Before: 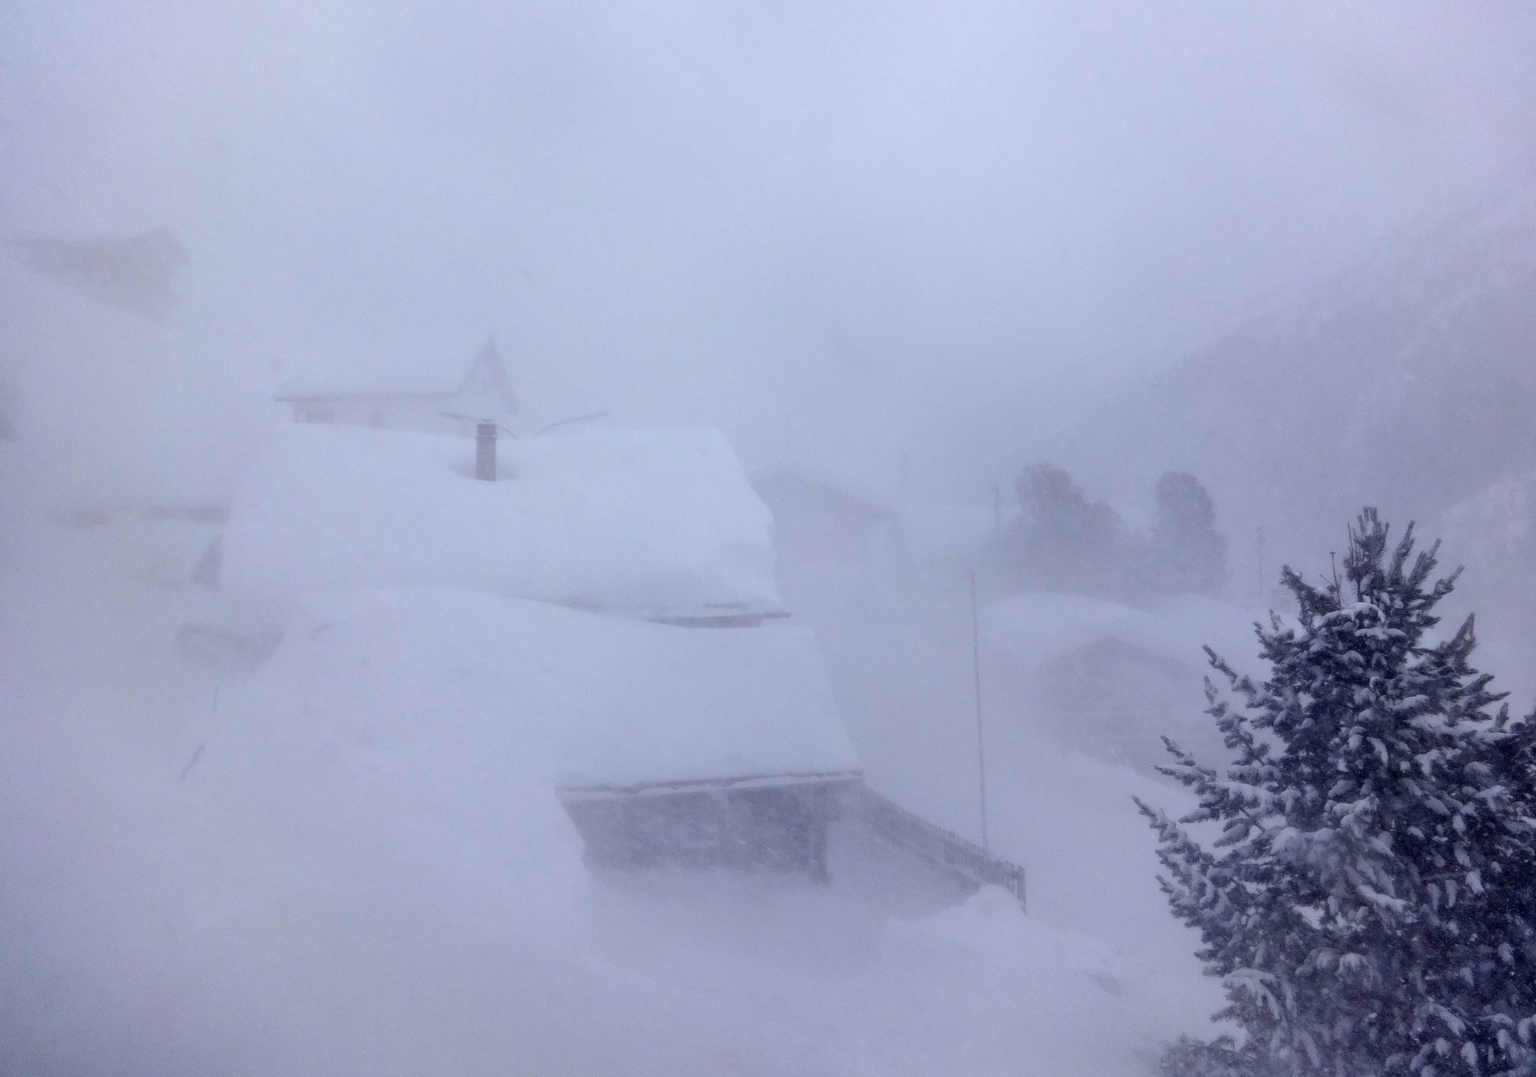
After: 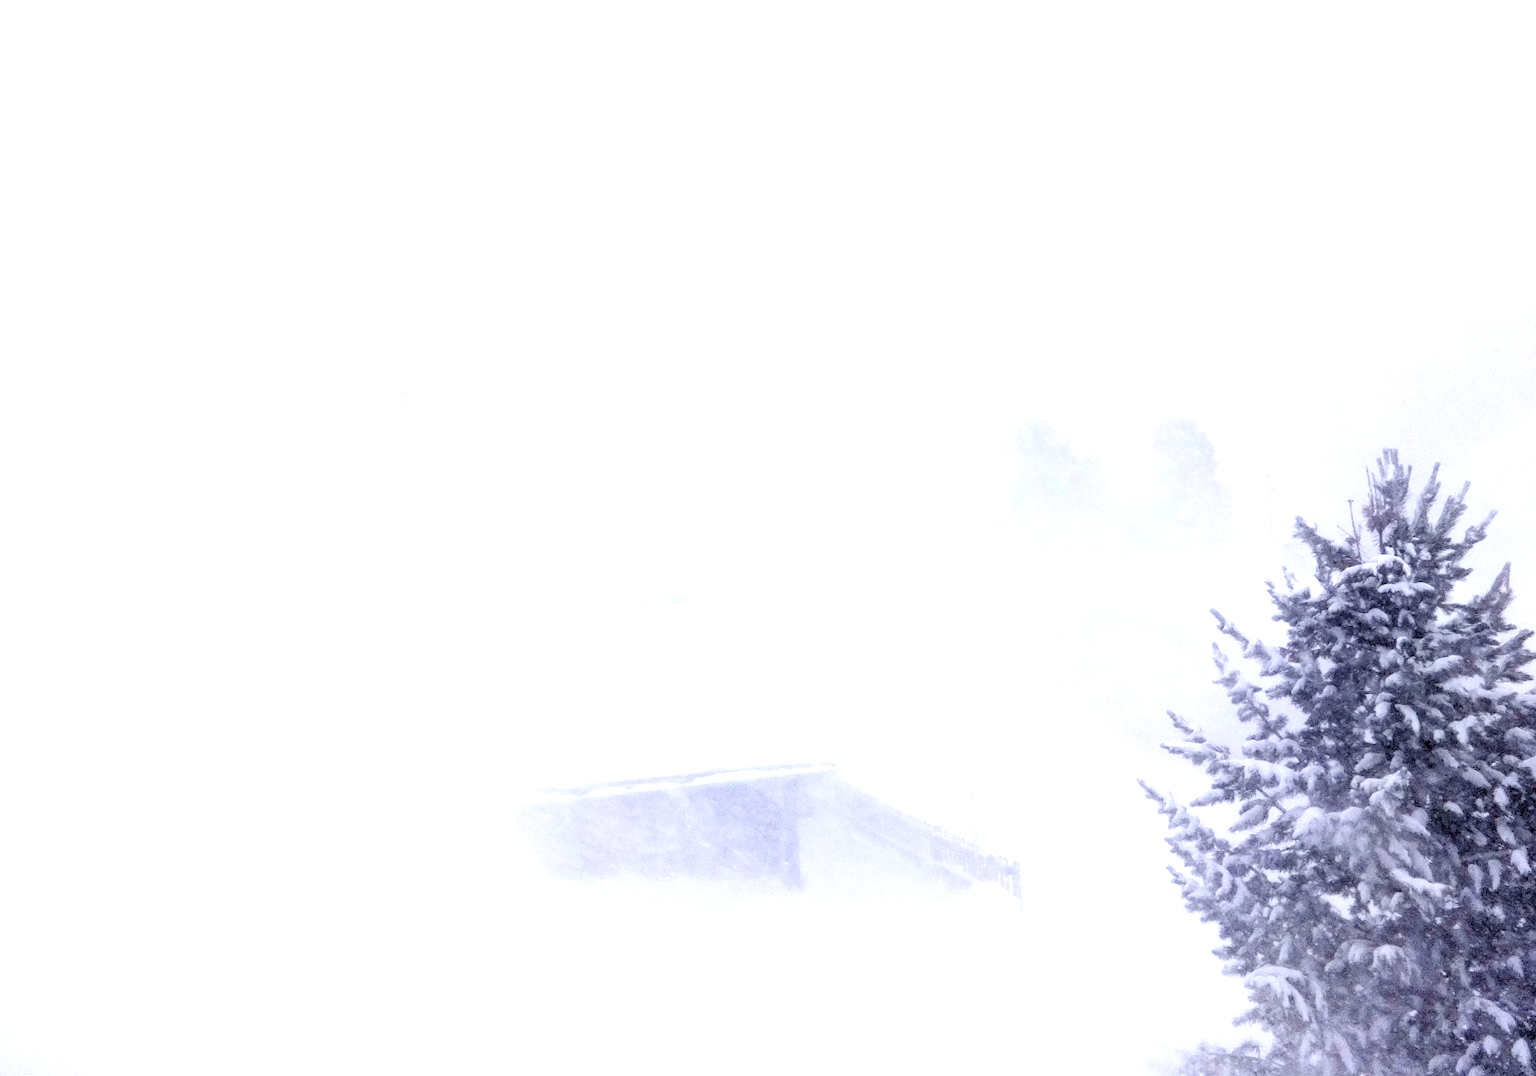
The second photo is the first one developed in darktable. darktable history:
crop and rotate: angle 1.96°, left 5.673%, top 5.673%
exposure: black level correction 0, exposure 1.6 EV, compensate exposure bias true, compensate highlight preservation false
contrast brightness saturation: contrast 0.1, saturation -0.3
color balance rgb: global vibrance -1%, saturation formula JzAzBz (2021)
contrast equalizer: y [[0.439, 0.44, 0.442, 0.457, 0.493, 0.498], [0.5 ×6], [0.5 ×6], [0 ×6], [0 ×6]], mix 0.59
rgb levels: levels [[0.013, 0.434, 0.89], [0, 0.5, 1], [0, 0.5, 1]]
color zones: curves: ch0 [(0.224, 0.526) (0.75, 0.5)]; ch1 [(0.055, 0.526) (0.224, 0.761) (0.377, 0.526) (0.75, 0.5)]
